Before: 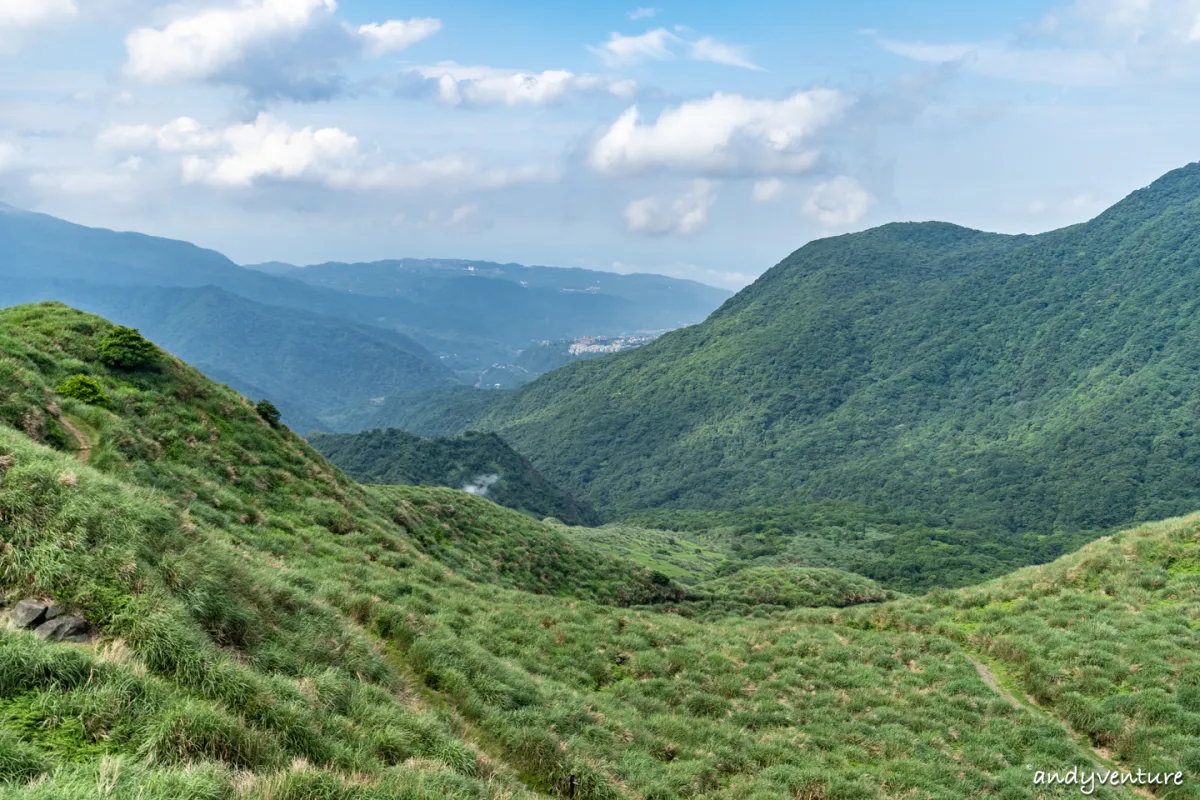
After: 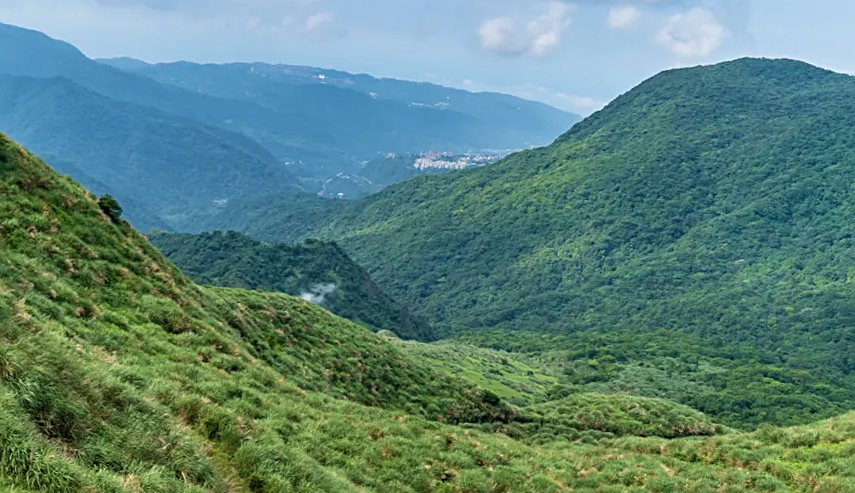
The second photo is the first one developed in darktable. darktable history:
sharpen: on, module defaults
crop and rotate: angle -3.65°, left 9.788%, top 20.602%, right 12.222%, bottom 11.925%
velvia: strength 29%
